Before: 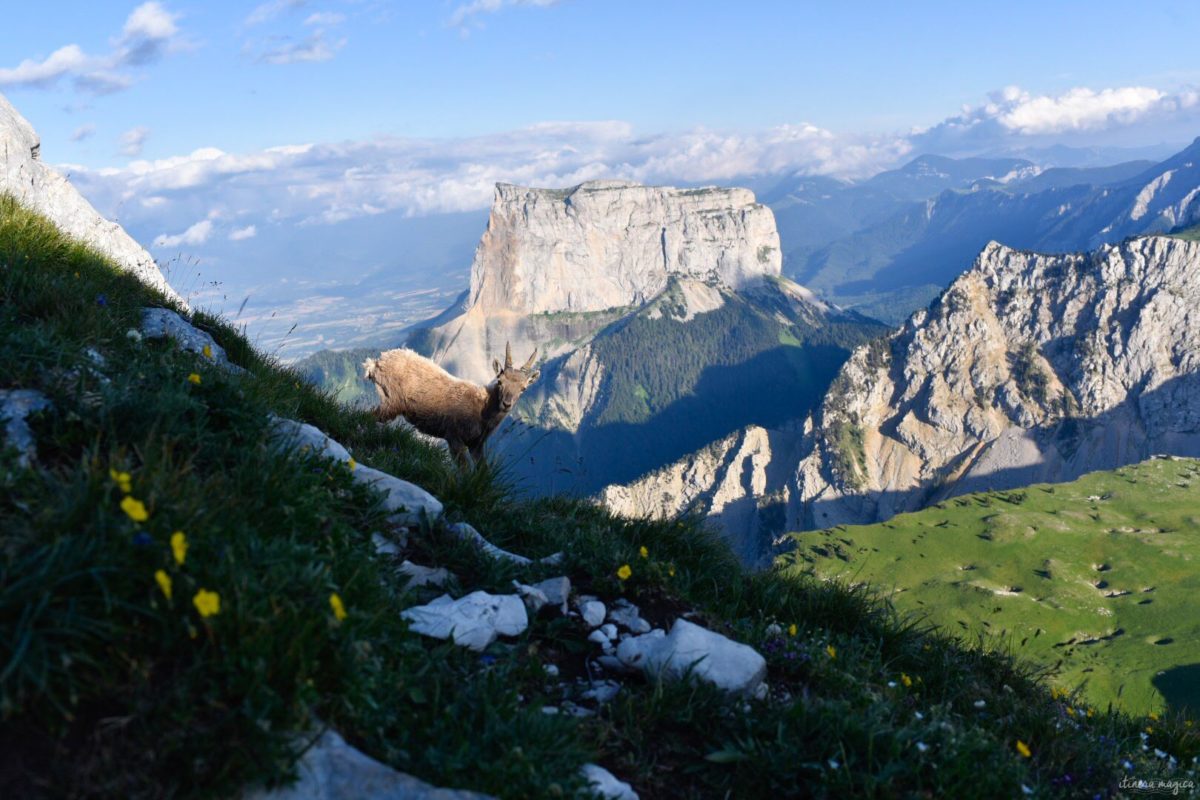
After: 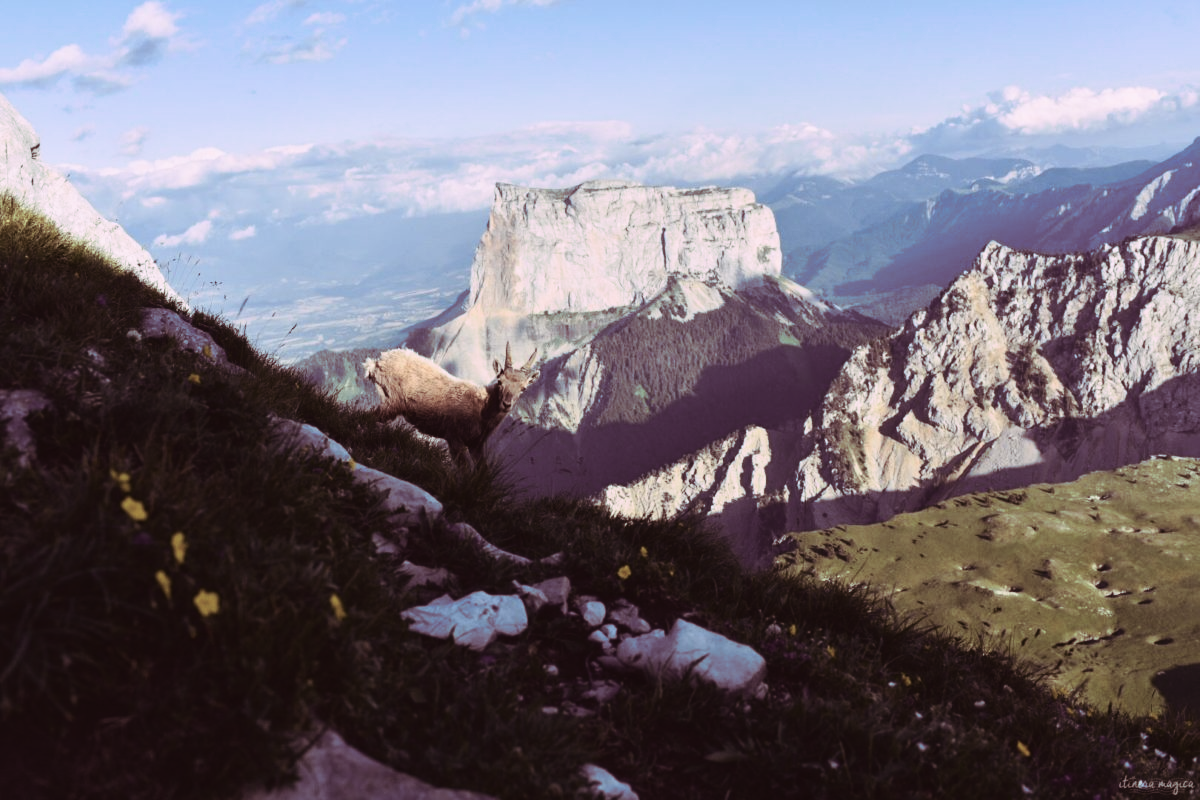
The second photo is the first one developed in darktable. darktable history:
exposure: compensate highlight preservation false
lowpass: radius 0.1, contrast 0.85, saturation 1.1, unbound 0
contrast brightness saturation: contrast 0.25, saturation -0.31
split-toning: highlights › hue 298.8°, highlights › saturation 0.73, compress 41.76%
